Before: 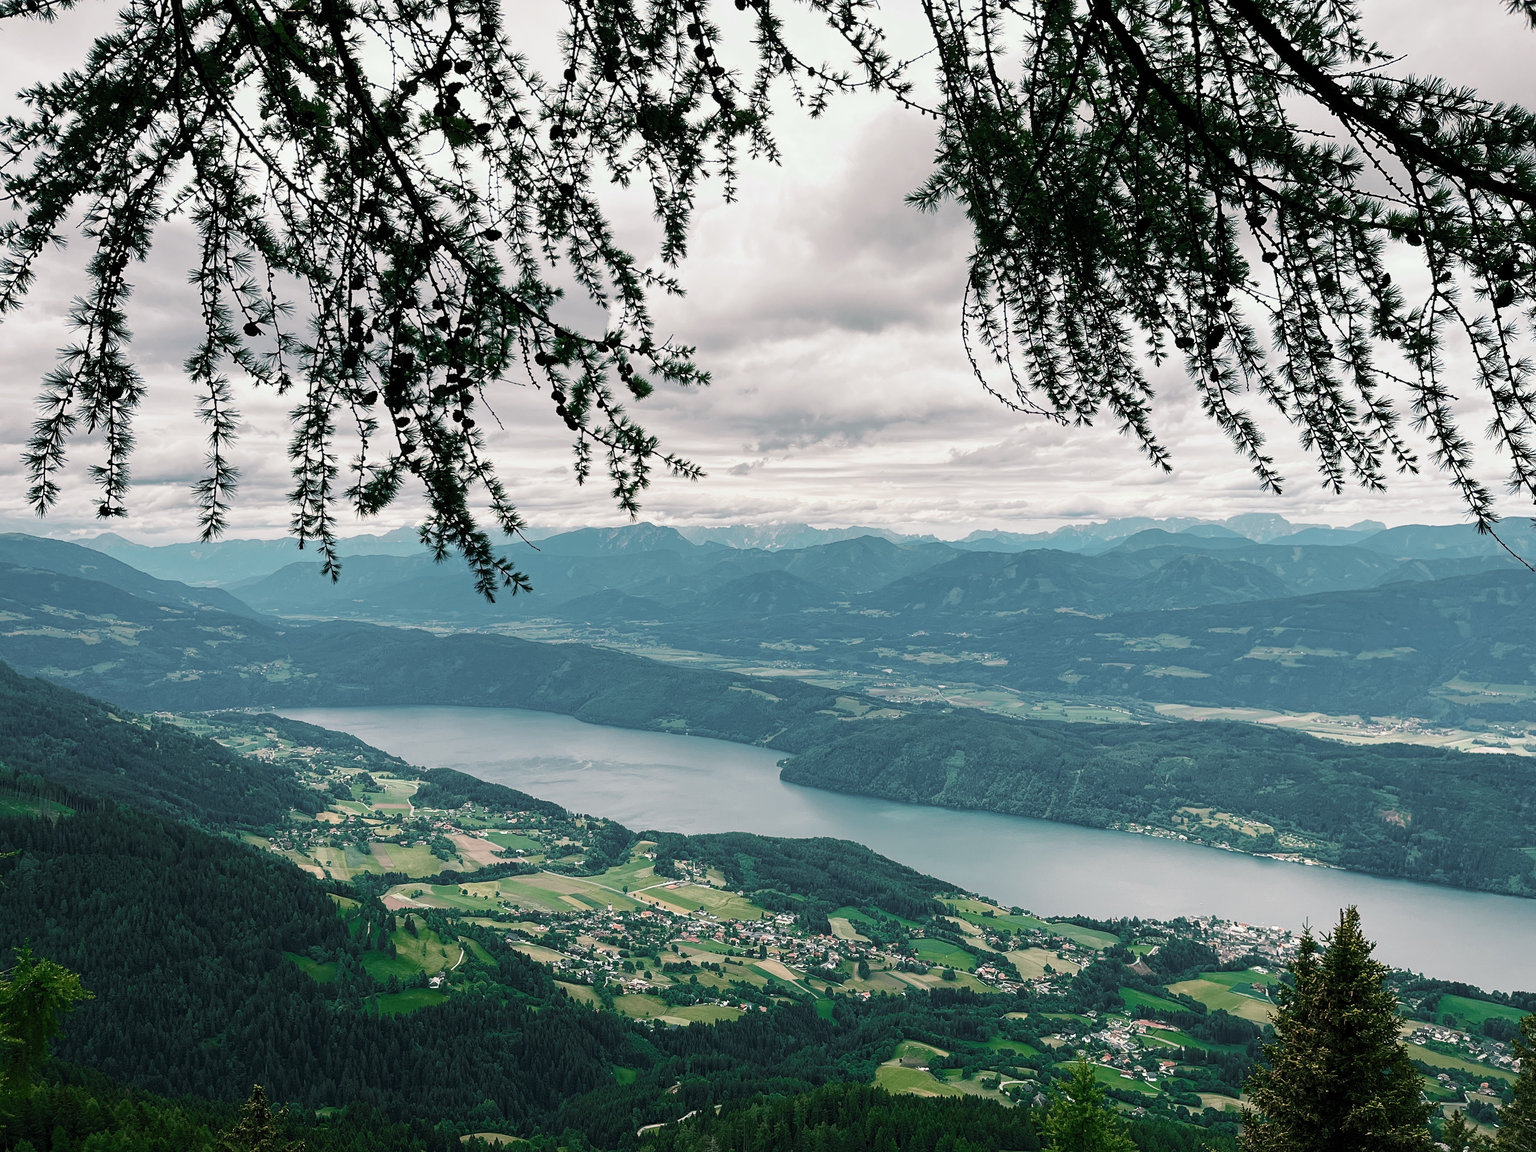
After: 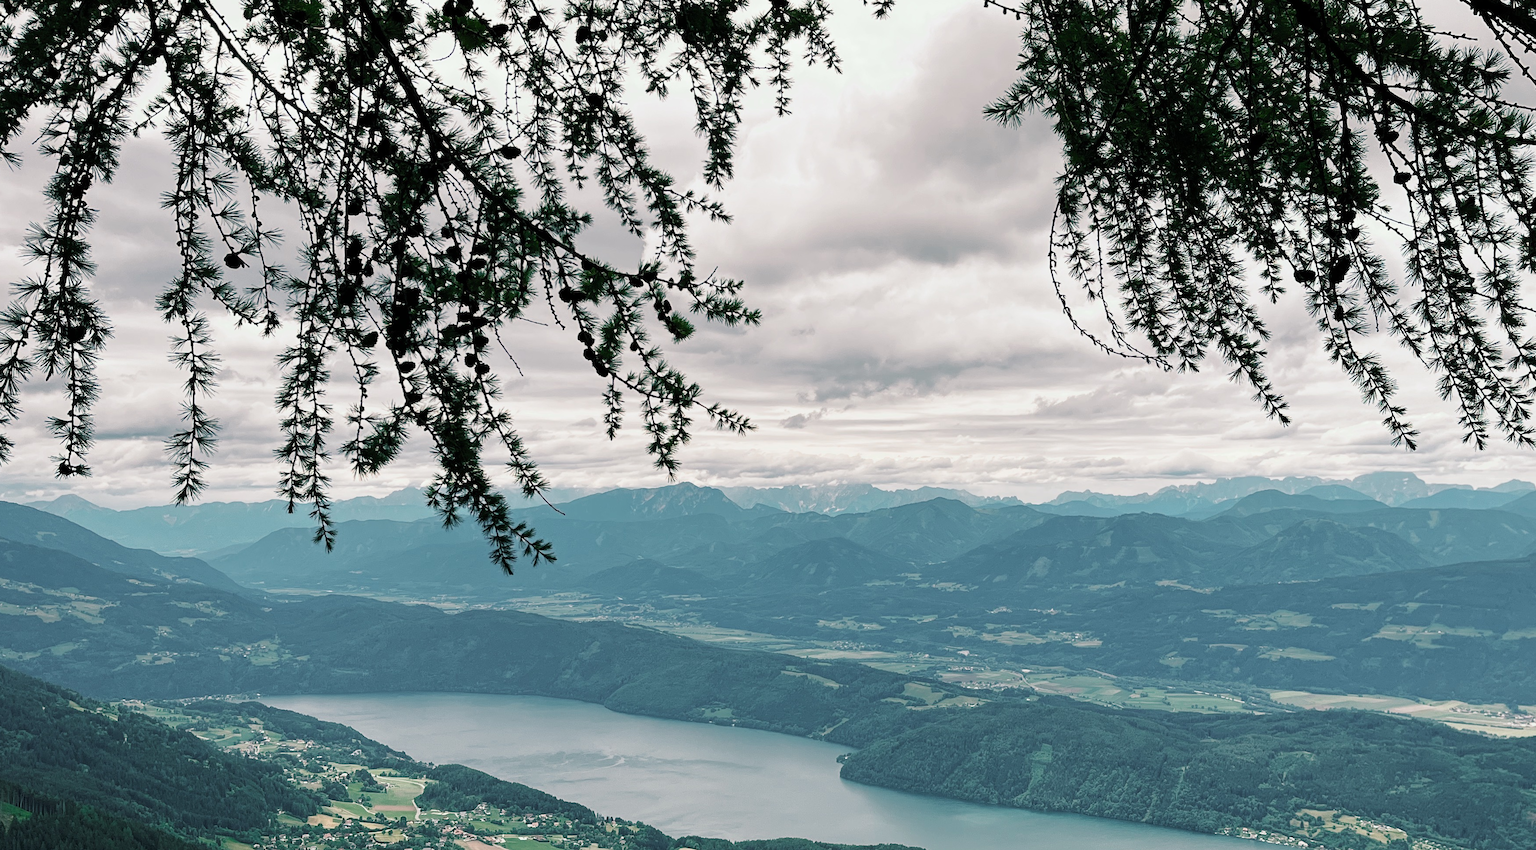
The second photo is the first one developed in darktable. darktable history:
crop: left 3.159%, top 8.921%, right 9.647%, bottom 26.553%
